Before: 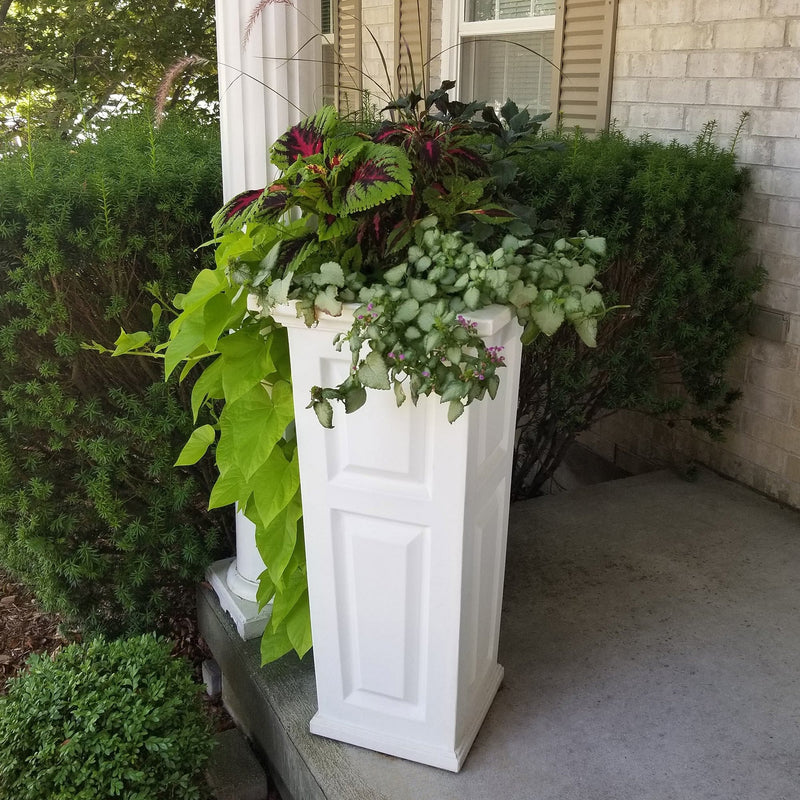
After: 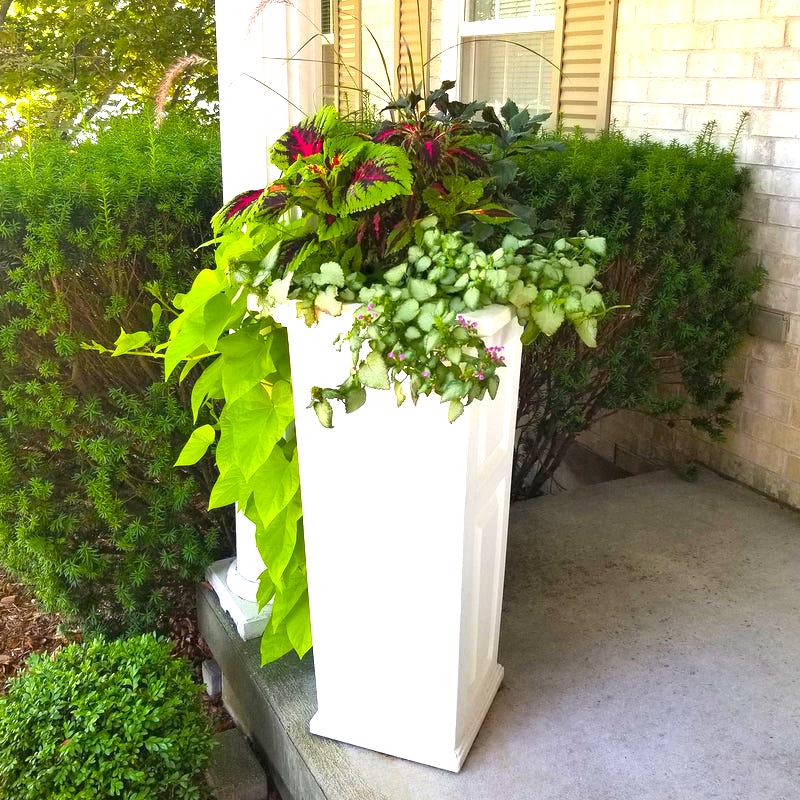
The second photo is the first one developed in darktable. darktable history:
exposure: black level correction 0, exposure 1.3 EV, compensate highlight preservation false
color balance rgb: linear chroma grading › global chroma 15%, perceptual saturation grading › global saturation 30%
